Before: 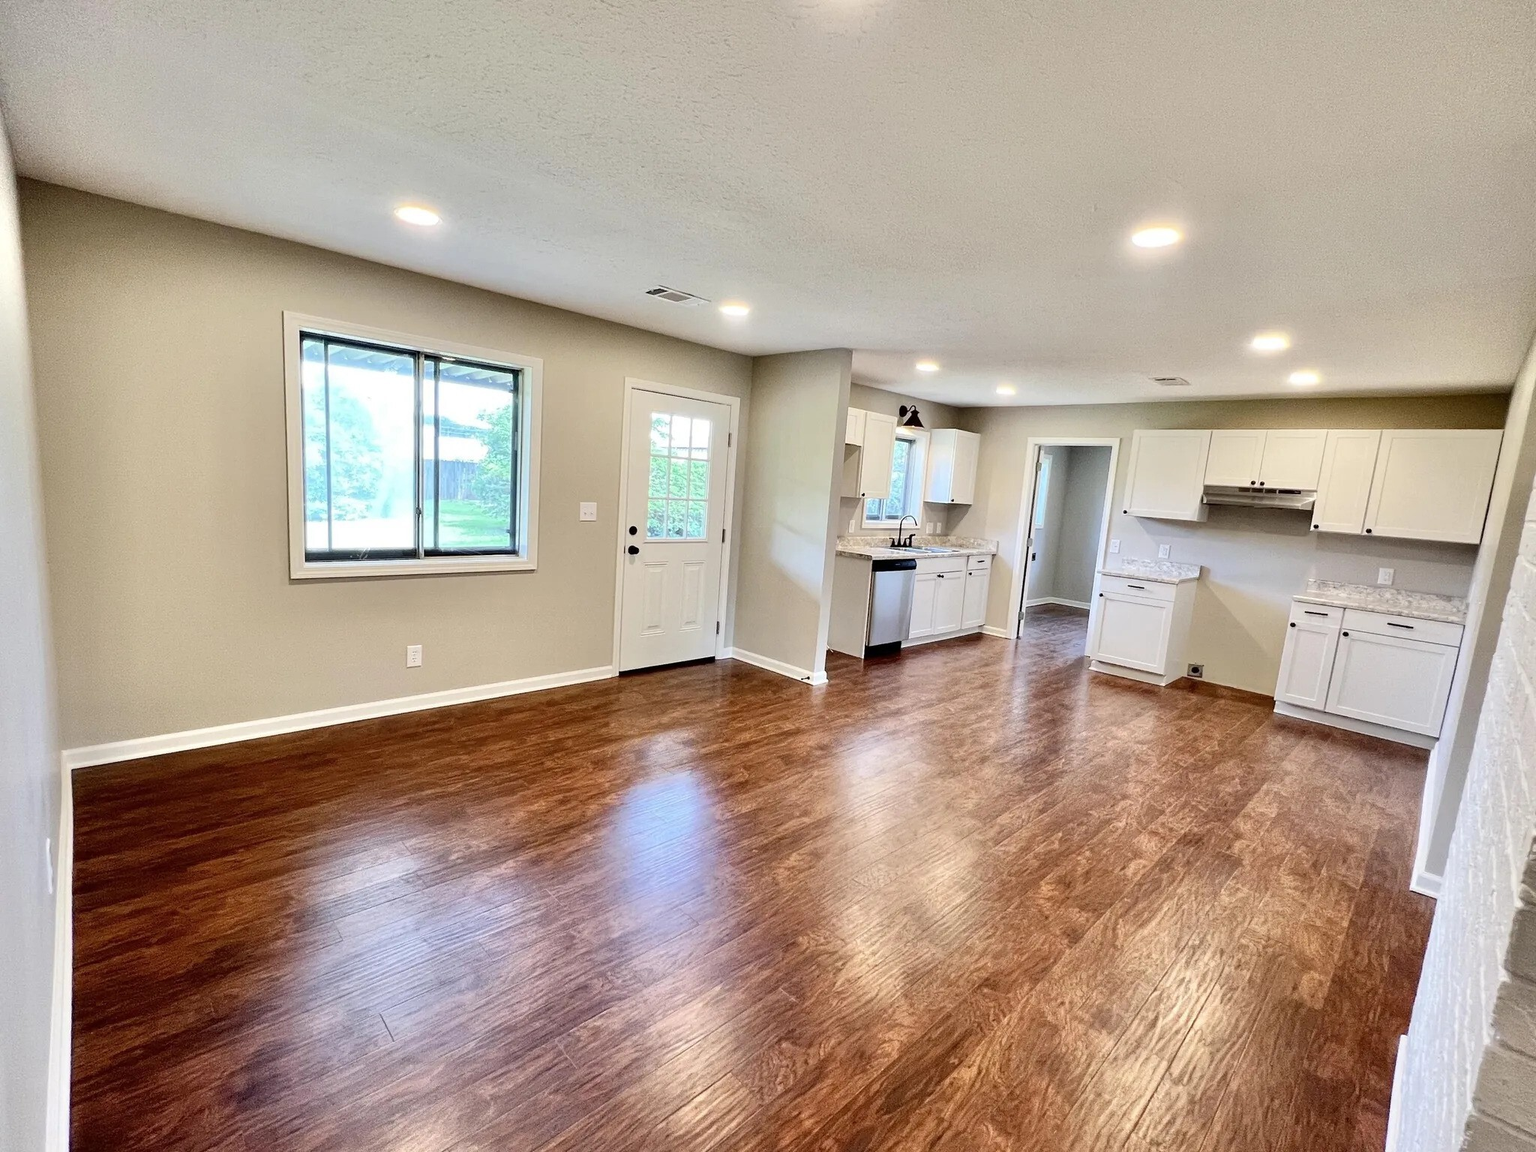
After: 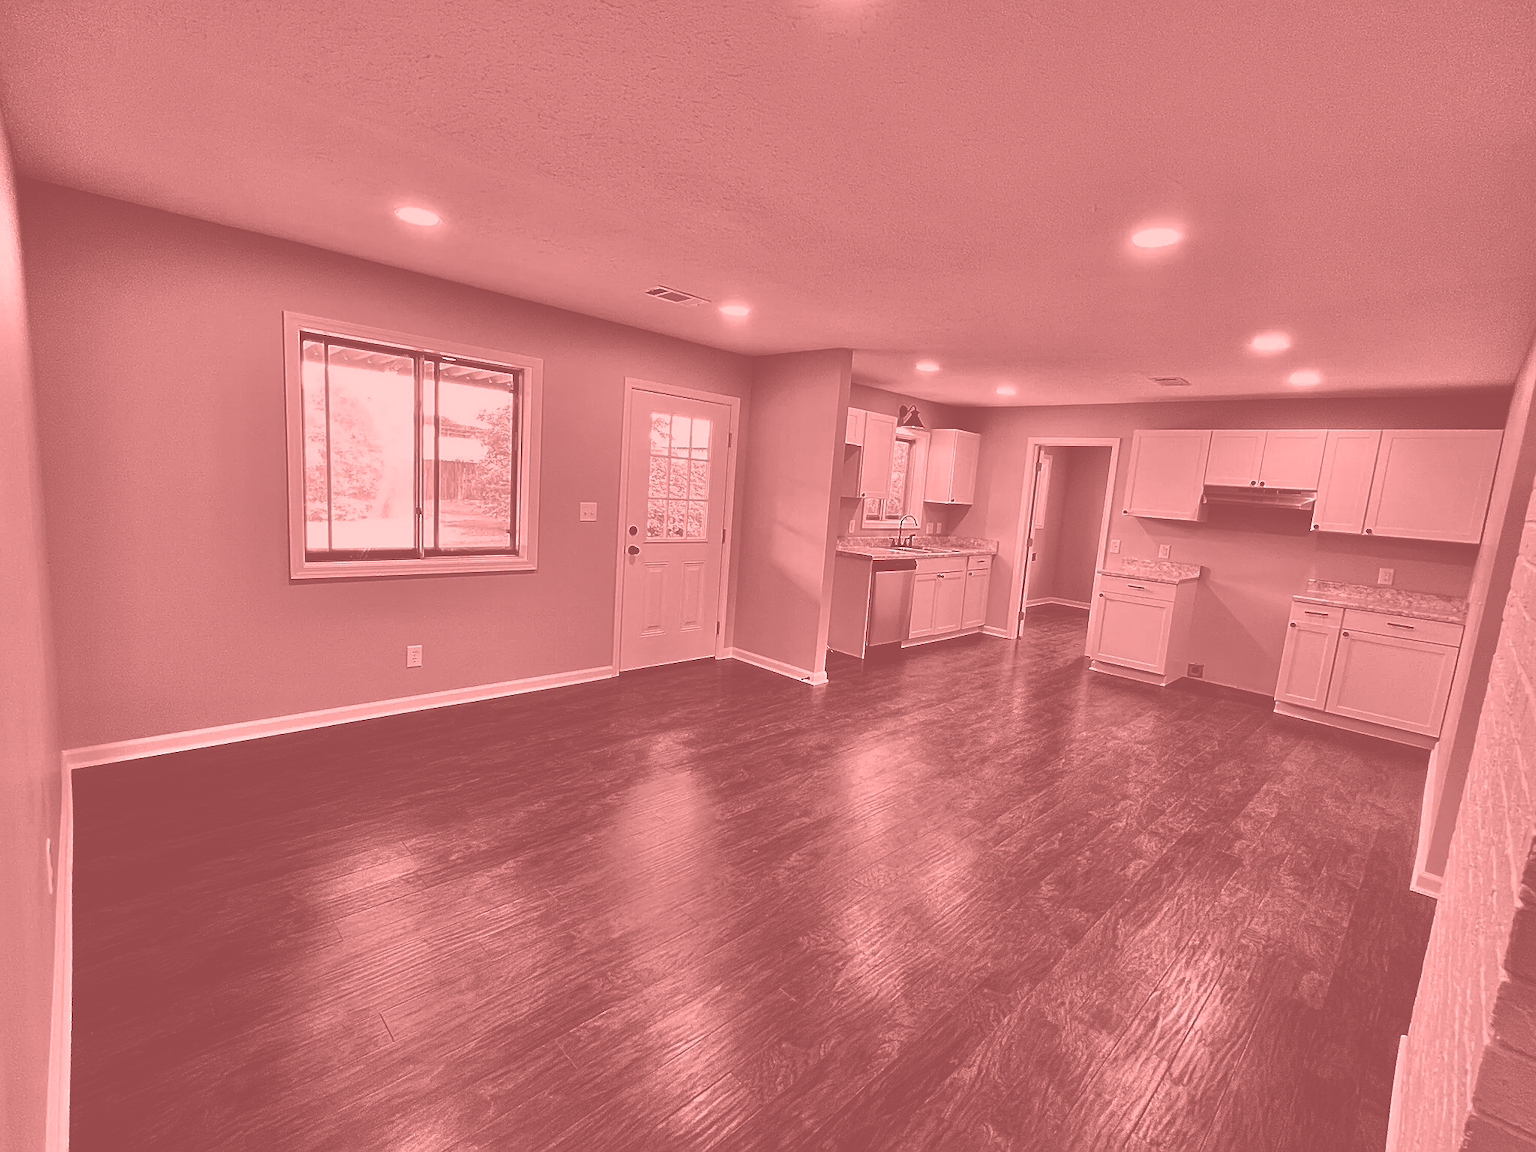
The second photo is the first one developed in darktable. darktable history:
sharpen: on, module defaults
colorize: saturation 51%, source mix 50.67%, lightness 50.67%
contrast brightness saturation: contrast 0.02, brightness -1, saturation -1
